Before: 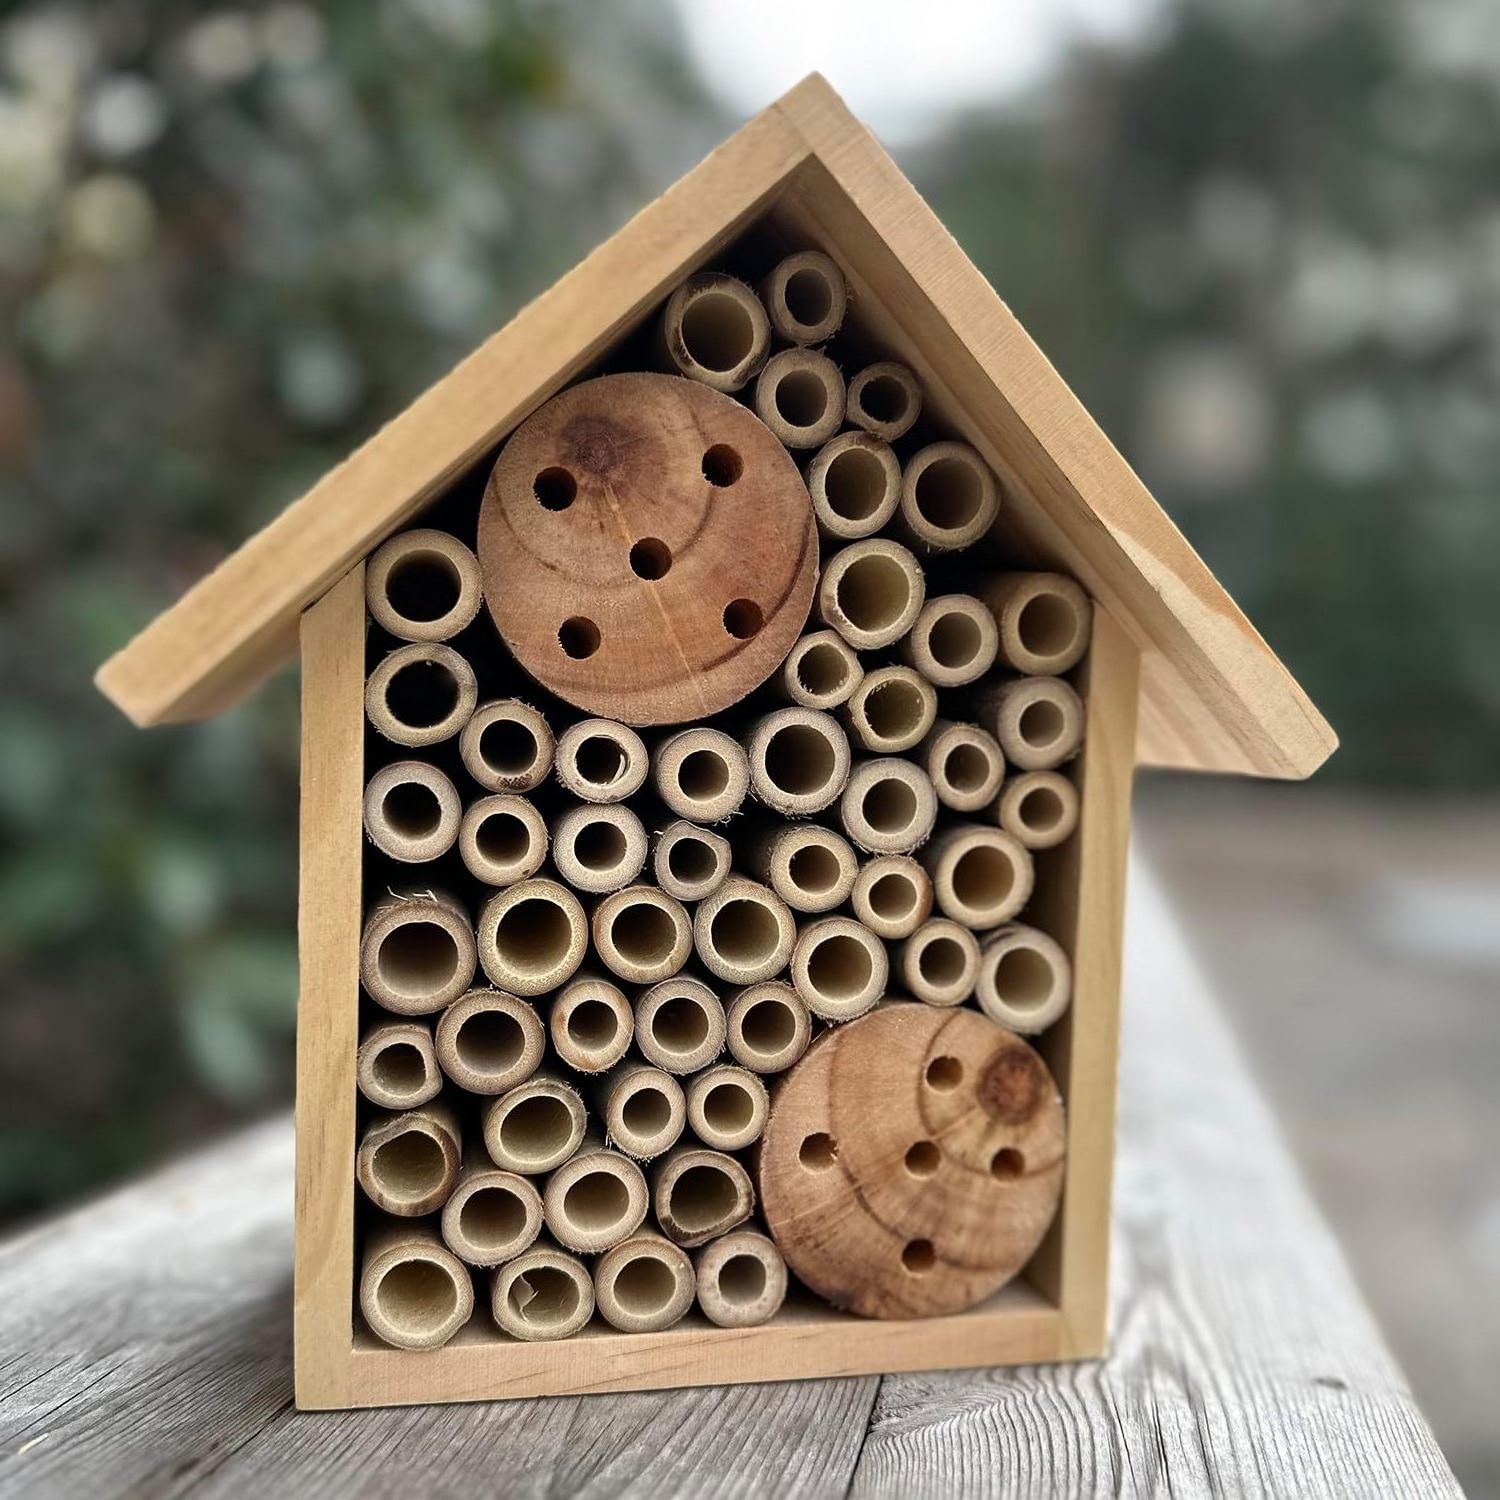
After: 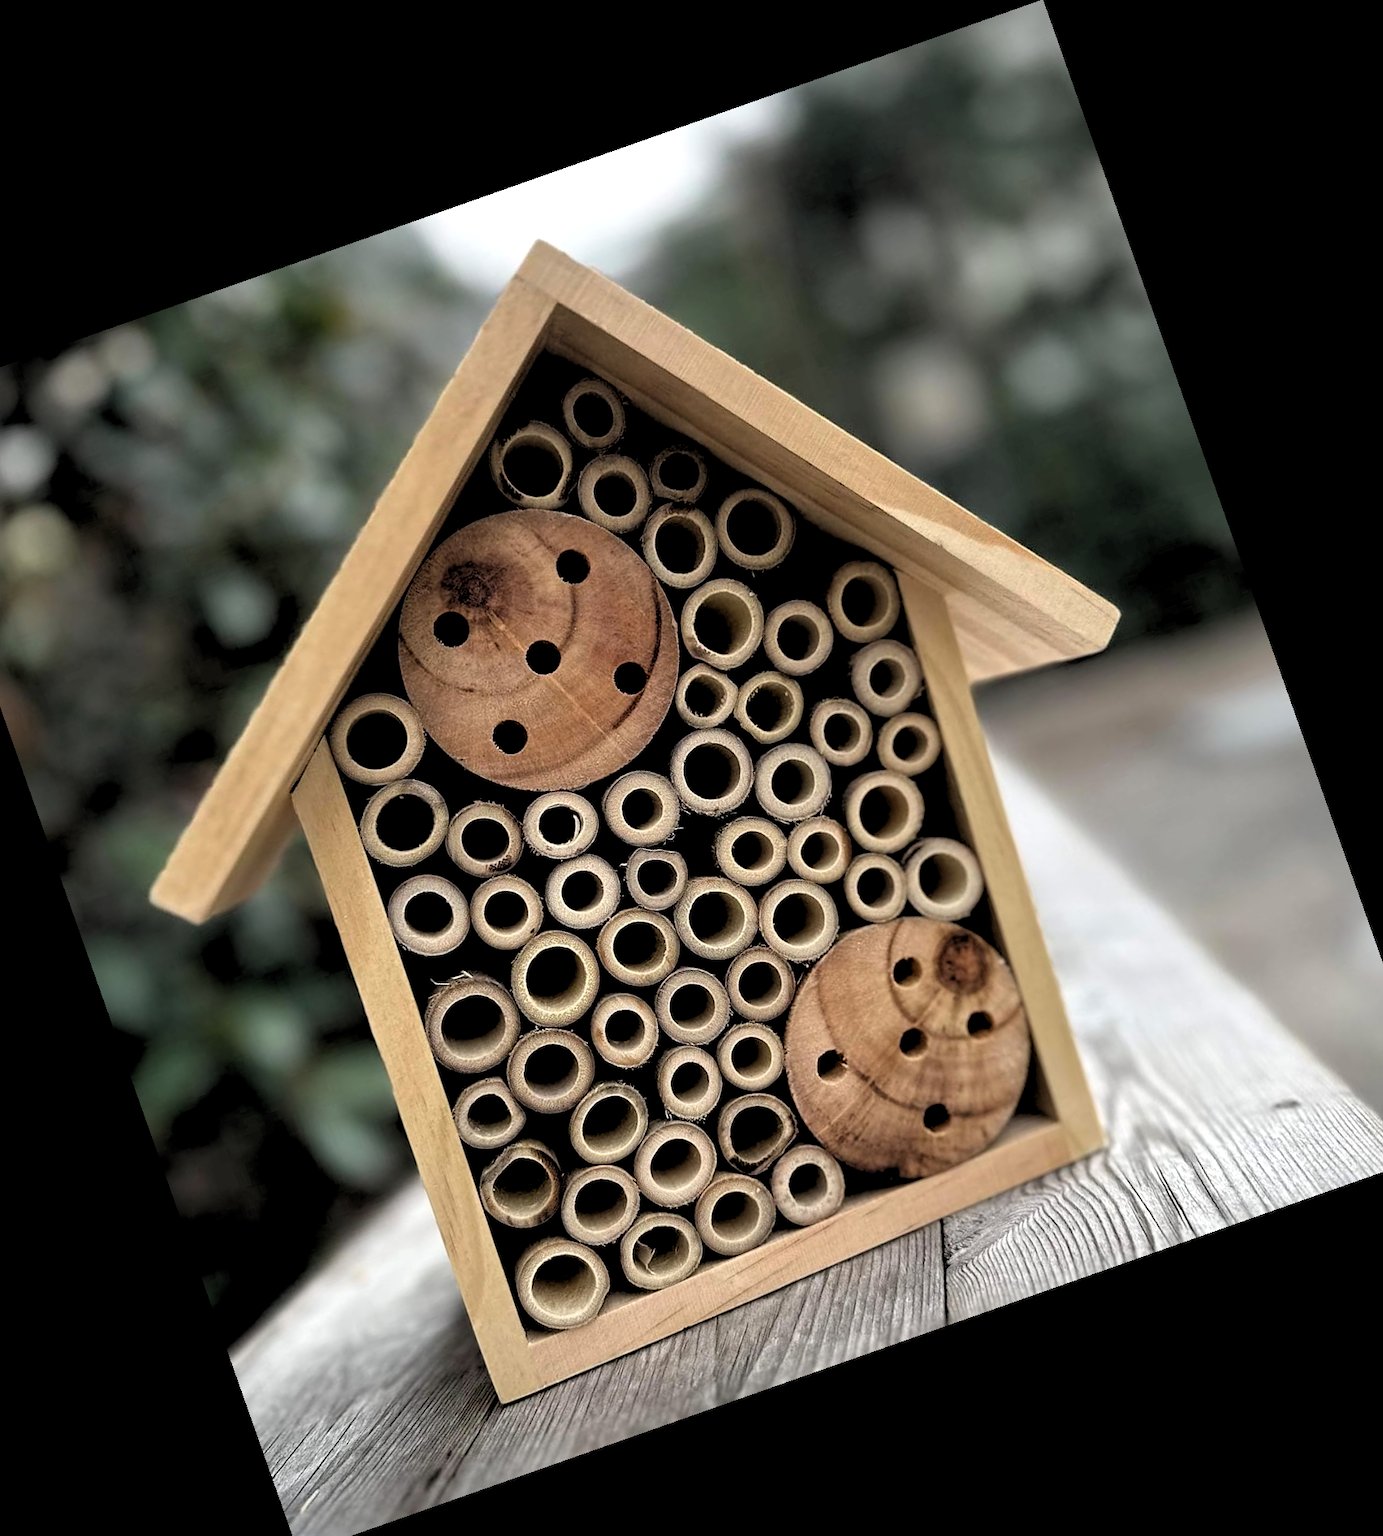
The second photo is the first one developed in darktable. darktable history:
rgb levels: levels [[0.034, 0.472, 0.904], [0, 0.5, 1], [0, 0.5, 1]]
vignetting: fall-off start 91.19%
crop and rotate: angle 19.43°, left 6.812%, right 4.125%, bottom 1.087%
